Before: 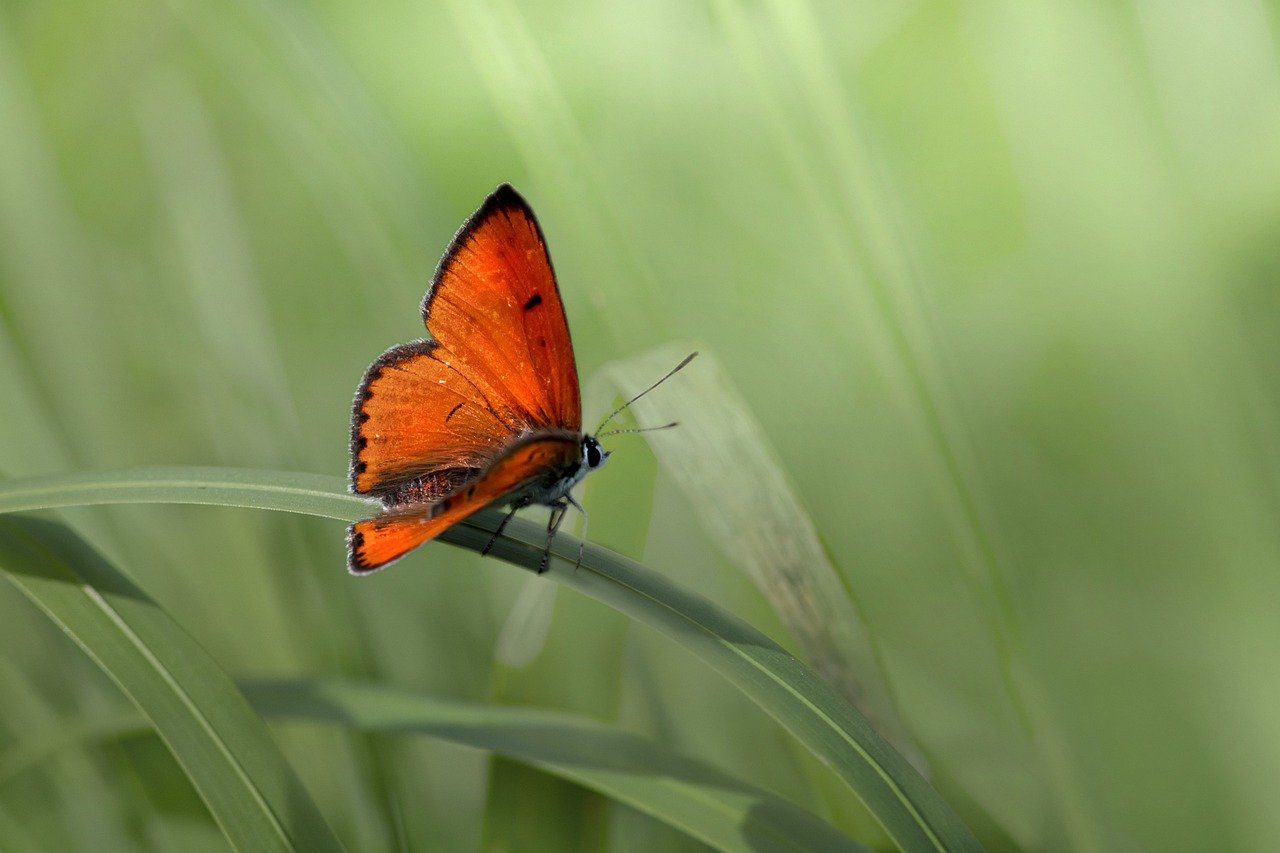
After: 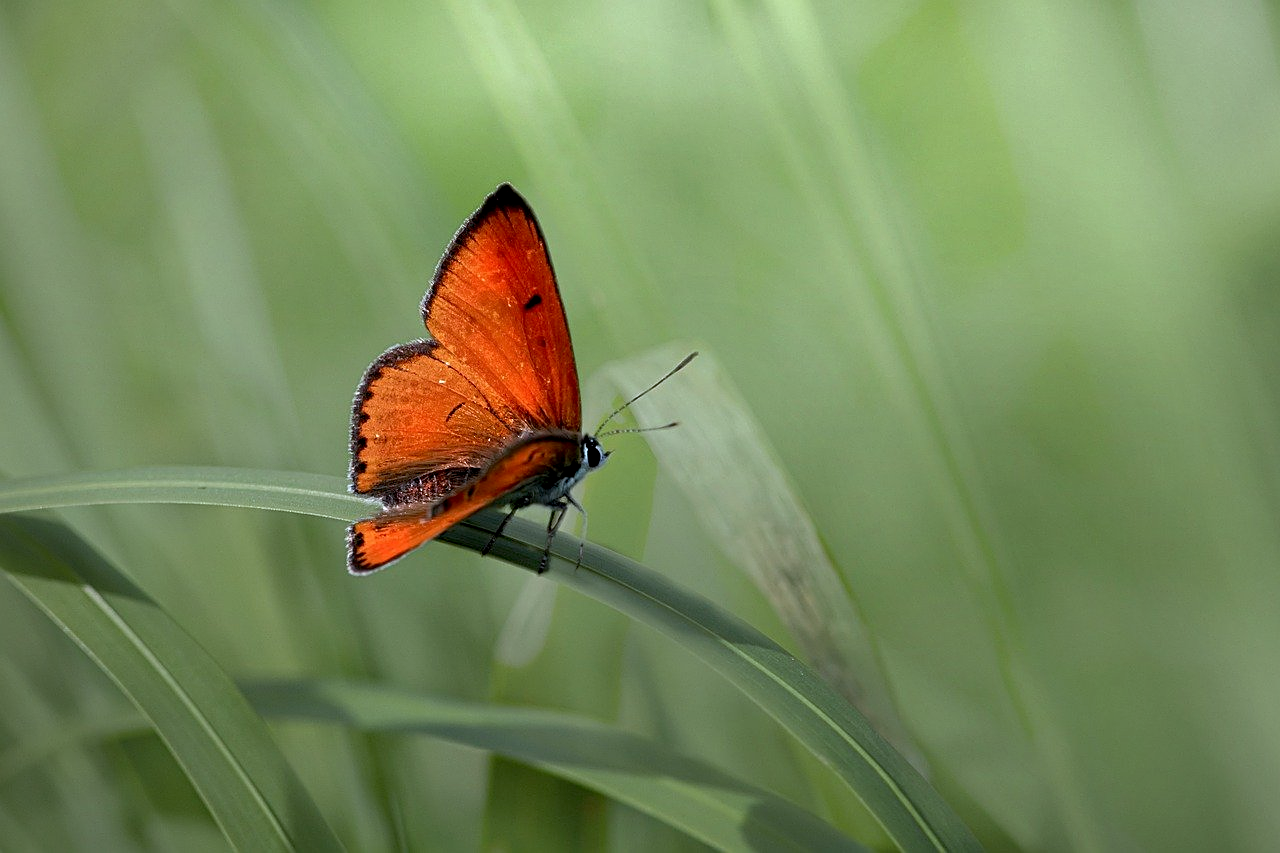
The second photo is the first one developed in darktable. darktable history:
vignetting: fall-off radius 94.87%
tone equalizer: edges refinement/feathering 500, mask exposure compensation -1.57 EV, preserve details no
shadows and highlights: shadows 39.72, highlights -52.55, low approximation 0.01, soften with gaussian
color correction: highlights a* -0.686, highlights b* -9.06
sharpen: on, module defaults
exposure: black level correction 0.005, exposure 0.005 EV, compensate exposure bias true, compensate highlight preservation false
